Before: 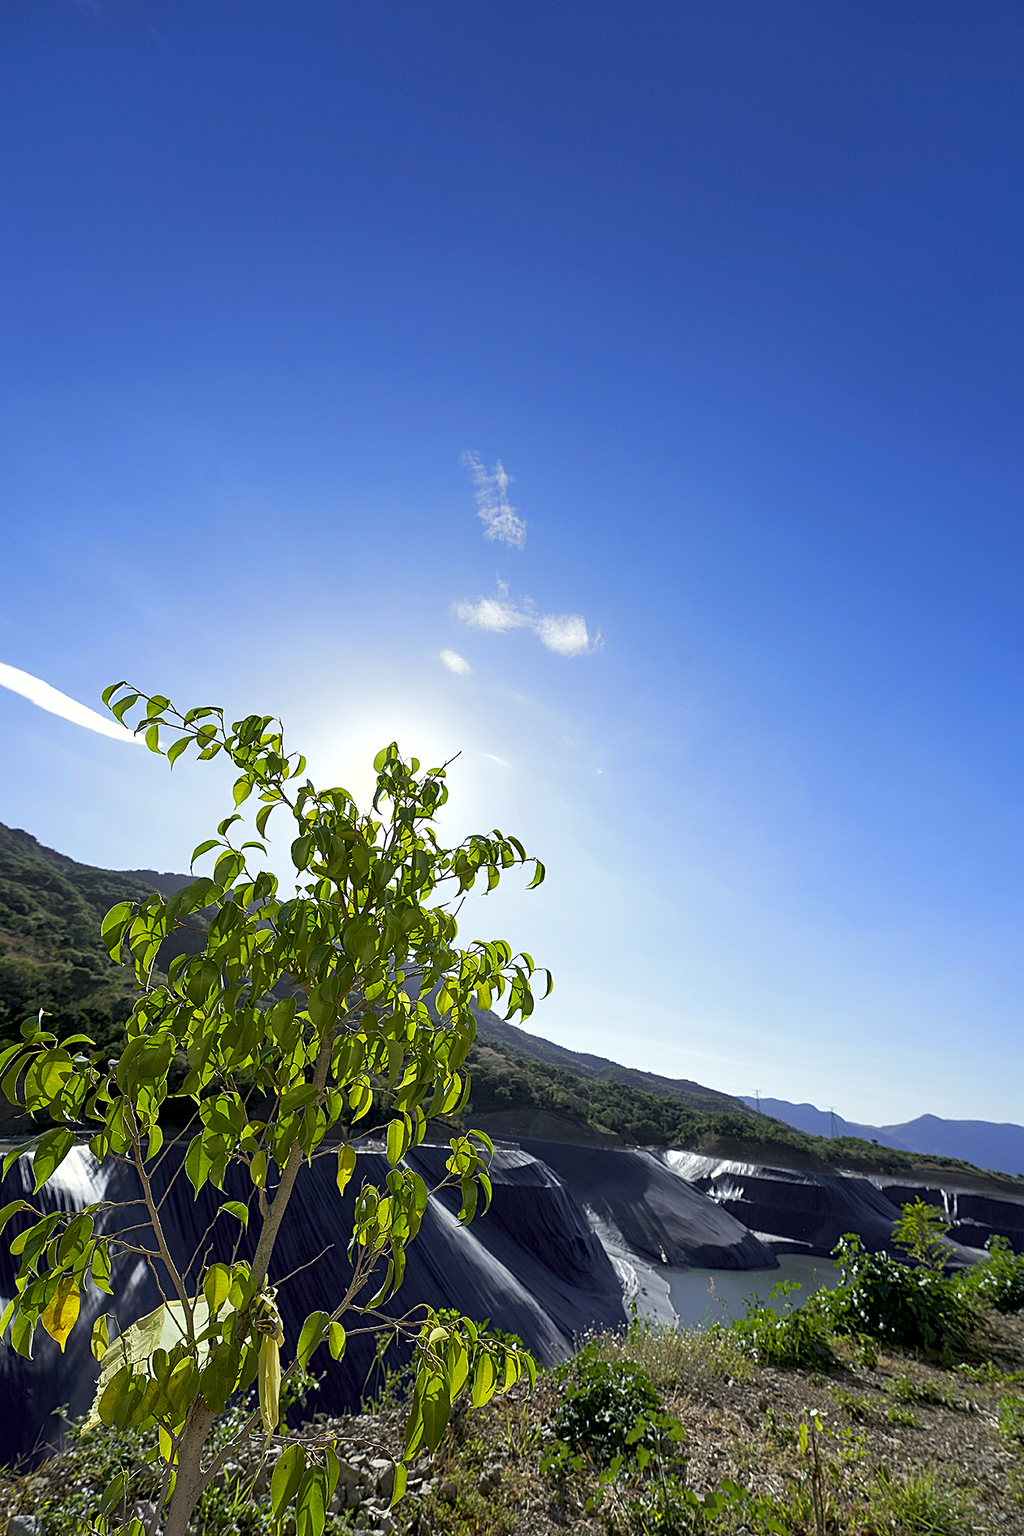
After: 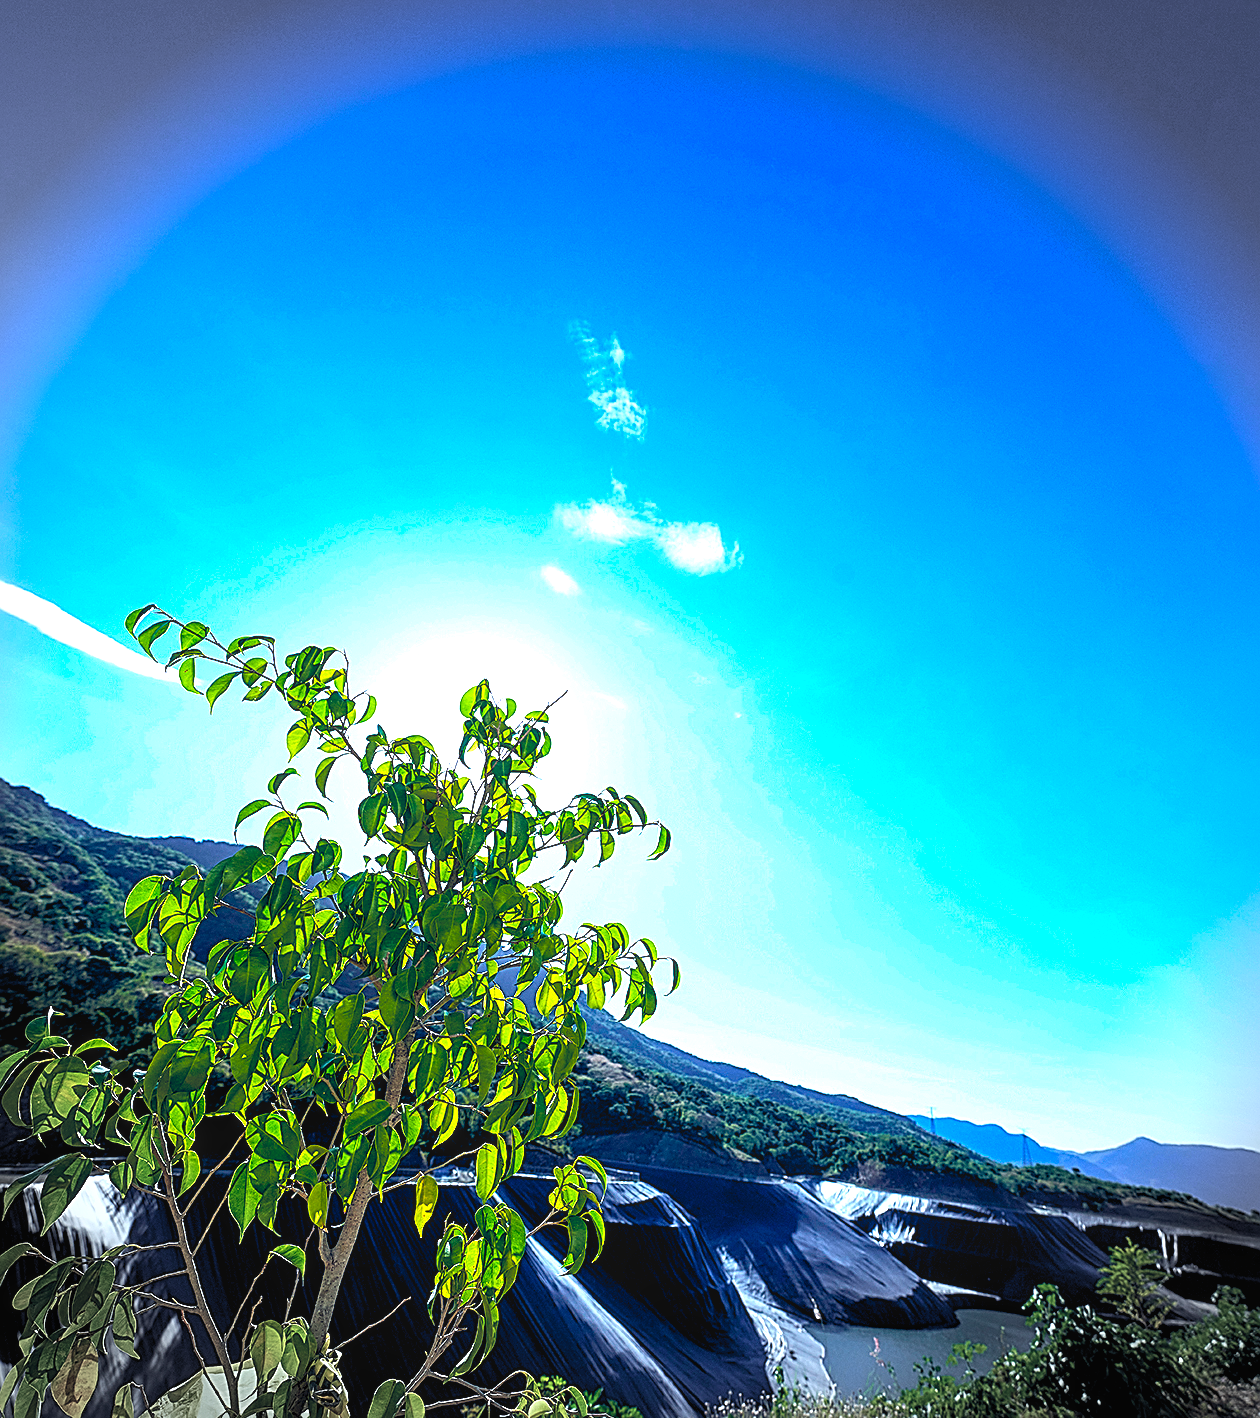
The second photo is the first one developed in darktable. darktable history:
local contrast: on, module defaults
crop and rotate: top 12.393%, bottom 12.566%
vignetting: fall-off radius 31.81%, brightness -0.62, saturation -0.673
color calibration: illuminant custom, x 0.368, y 0.373, temperature 4351.07 K
sharpen: on, module defaults
color balance rgb: highlights gain › luminance 14.857%, global offset › luminance -0.306%, global offset › chroma 0.313%, global offset › hue 263.15°, linear chroma grading › global chroma 25.594%, perceptual saturation grading › global saturation 25.881%, perceptual brilliance grading › highlights 6.756%, perceptual brilliance grading › mid-tones 17.8%, perceptual brilliance grading › shadows -5.468%, global vibrance 5.484%, contrast 3.038%
levels: levels [0, 0.43, 0.859]
